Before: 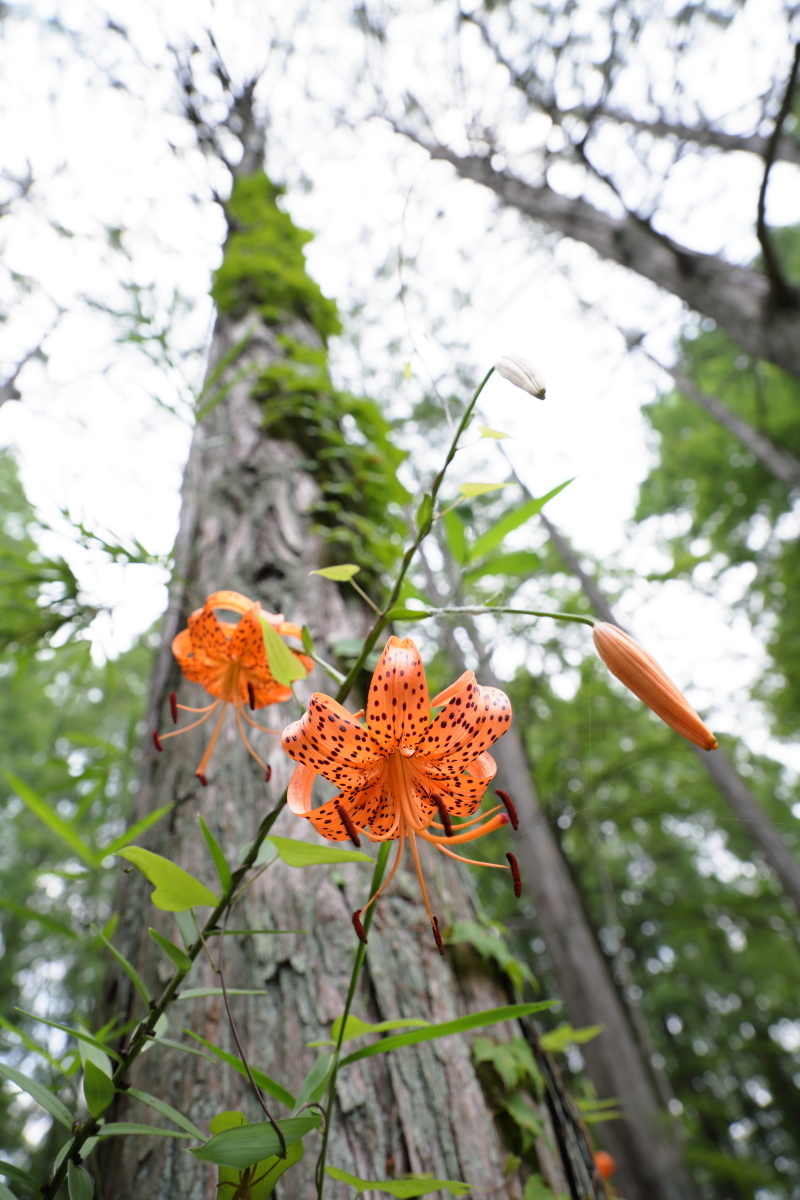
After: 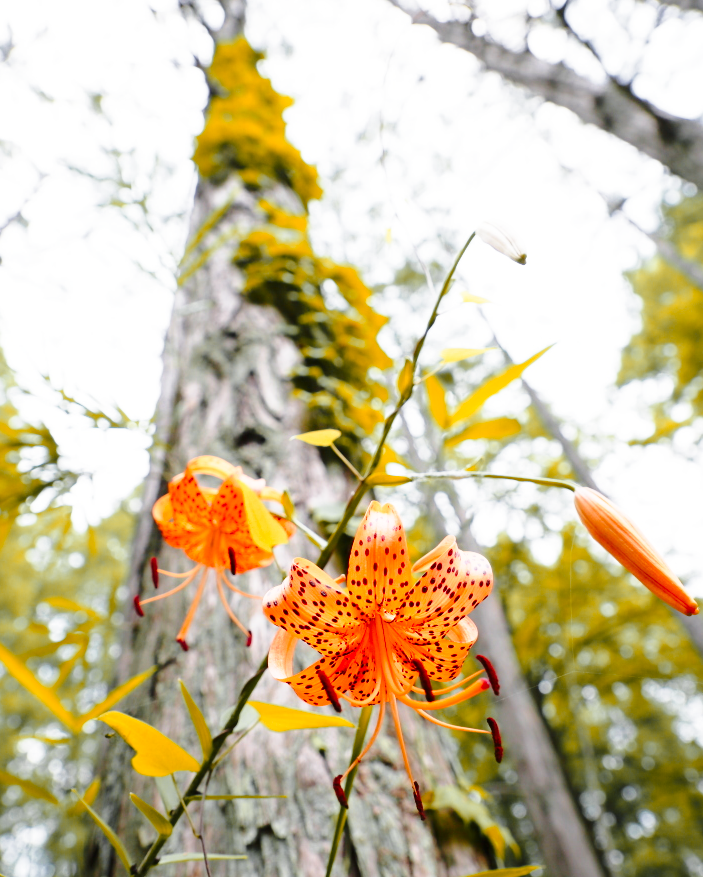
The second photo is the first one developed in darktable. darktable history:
color zones: curves: ch0 [(0, 0.499) (0.143, 0.5) (0.286, 0.5) (0.429, 0.476) (0.571, 0.284) (0.714, 0.243) (0.857, 0.449) (1, 0.499)]; ch1 [(0, 0.532) (0.143, 0.645) (0.286, 0.696) (0.429, 0.211) (0.571, 0.504) (0.714, 0.493) (0.857, 0.495) (1, 0.532)]; ch2 [(0, 0.5) (0.143, 0.5) (0.286, 0.427) (0.429, 0.324) (0.571, 0.5) (0.714, 0.5) (0.857, 0.5) (1, 0.5)]
base curve: curves: ch0 [(0, 0) (0.028, 0.03) (0.121, 0.232) (0.46, 0.748) (0.859, 0.968) (1, 1)], preserve colors none
crop and rotate: left 2.4%, top 11.252%, right 9.682%, bottom 15.637%
